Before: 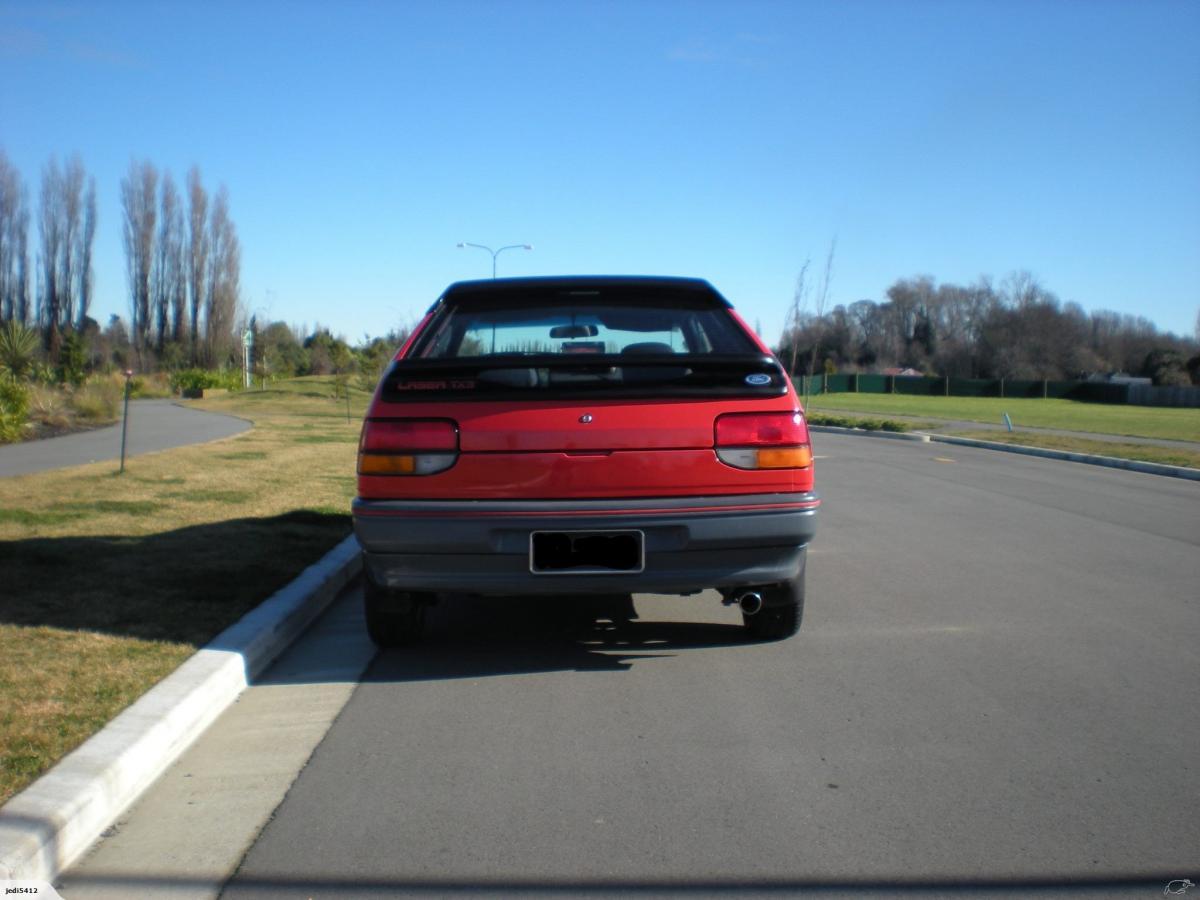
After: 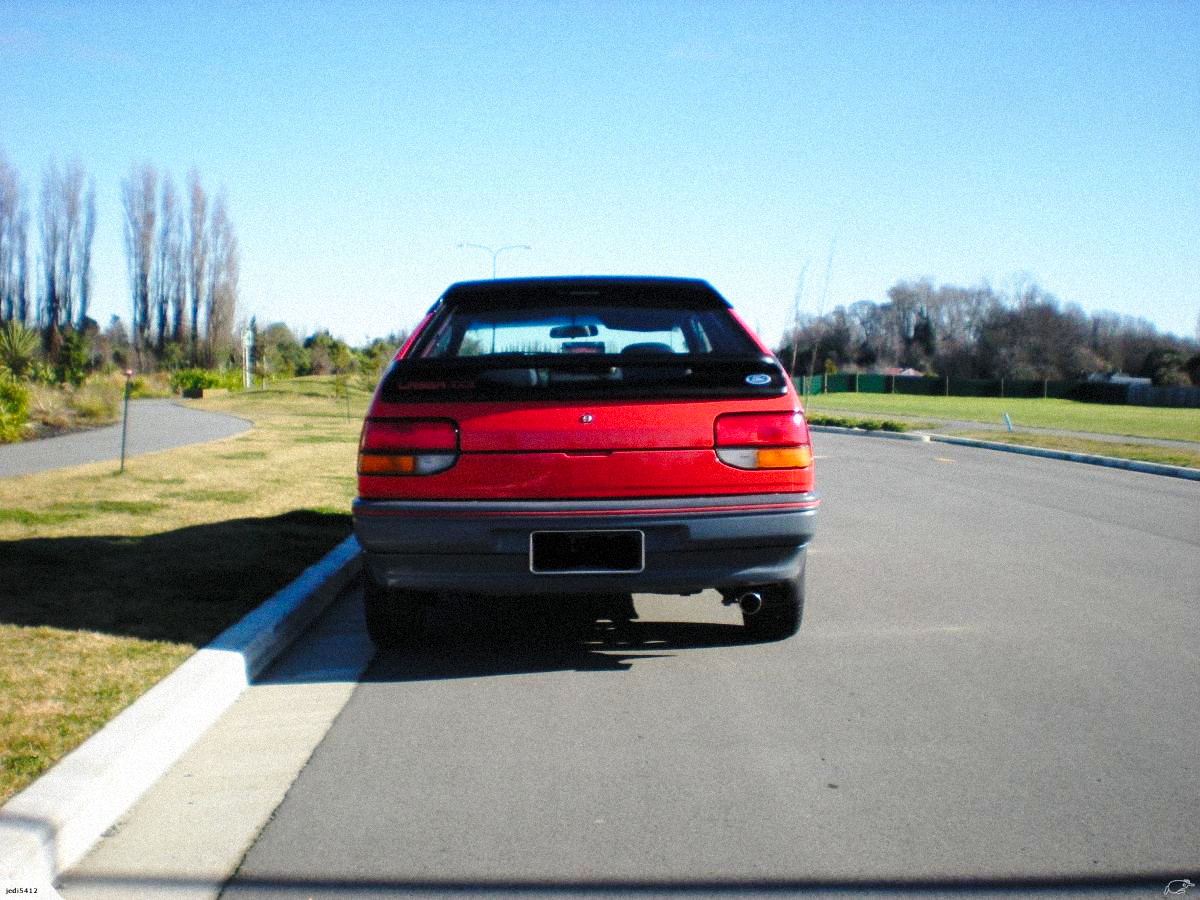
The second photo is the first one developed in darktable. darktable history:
grain: mid-tones bias 0%
base curve: curves: ch0 [(0, 0) (0.036, 0.037) (0.121, 0.228) (0.46, 0.76) (0.859, 0.983) (1, 1)], preserve colors none
